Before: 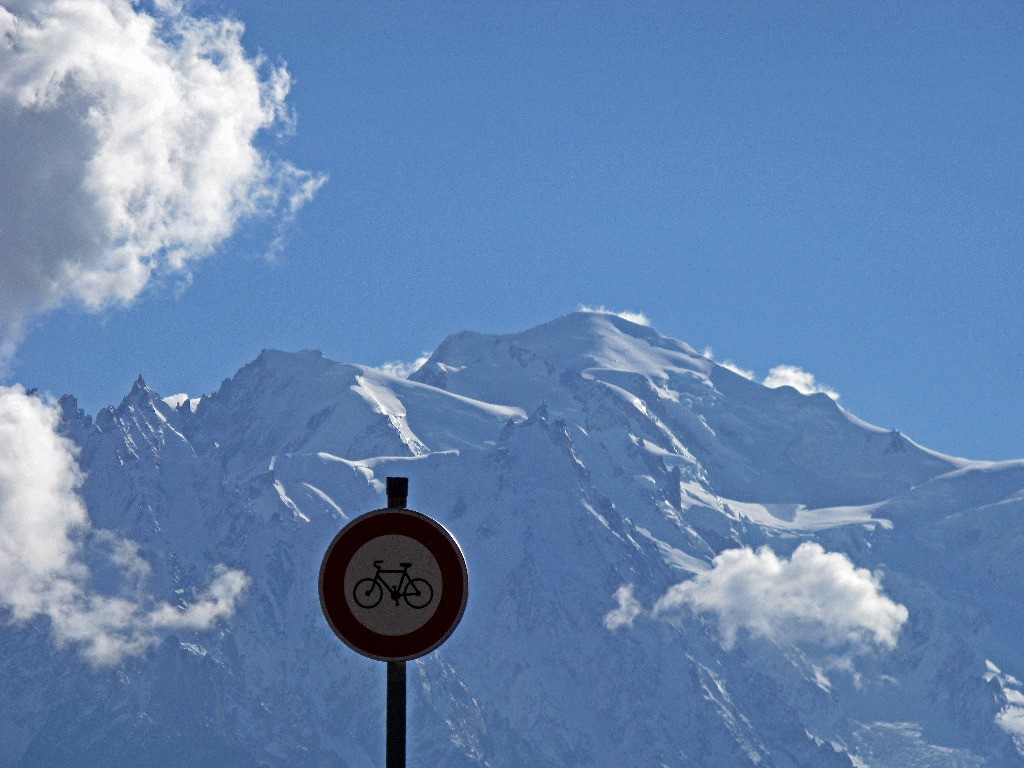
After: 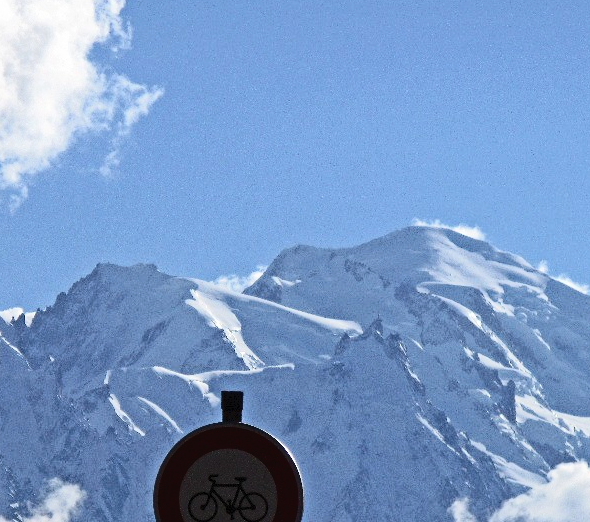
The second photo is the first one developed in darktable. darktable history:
crop: left 16.202%, top 11.318%, right 26.102%, bottom 20.626%
tone curve: curves: ch0 [(0, 0) (0.003, 0.031) (0.011, 0.041) (0.025, 0.054) (0.044, 0.06) (0.069, 0.083) (0.1, 0.108) (0.136, 0.135) (0.177, 0.179) (0.224, 0.231) (0.277, 0.294) (0.335, 0.378) (0.399, 0.463) (0.468, 0.552) (0.543, 0.627) (0.623, 0.694) (0.709, 0.776) (0.801, 0.849) (0.898, 0.905) (1, 1)], color space Lab, independent channels, preserve colors none
contrast brightness saturation: contrast 0.275
